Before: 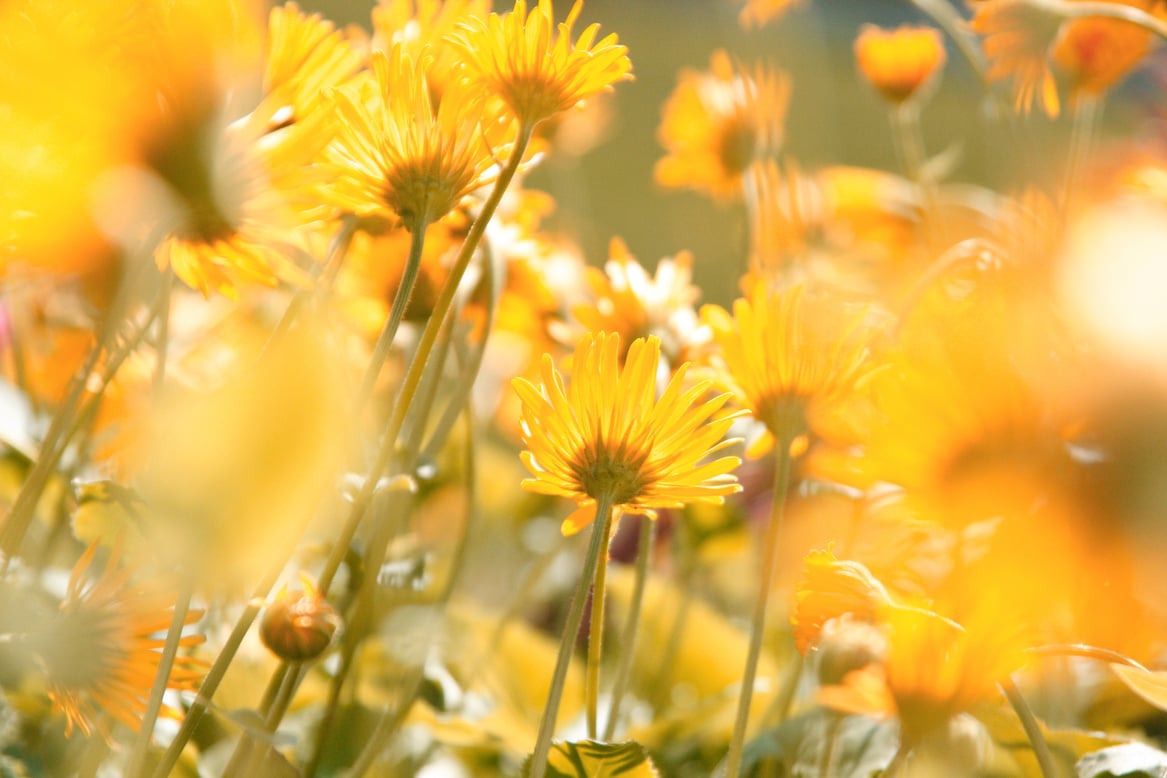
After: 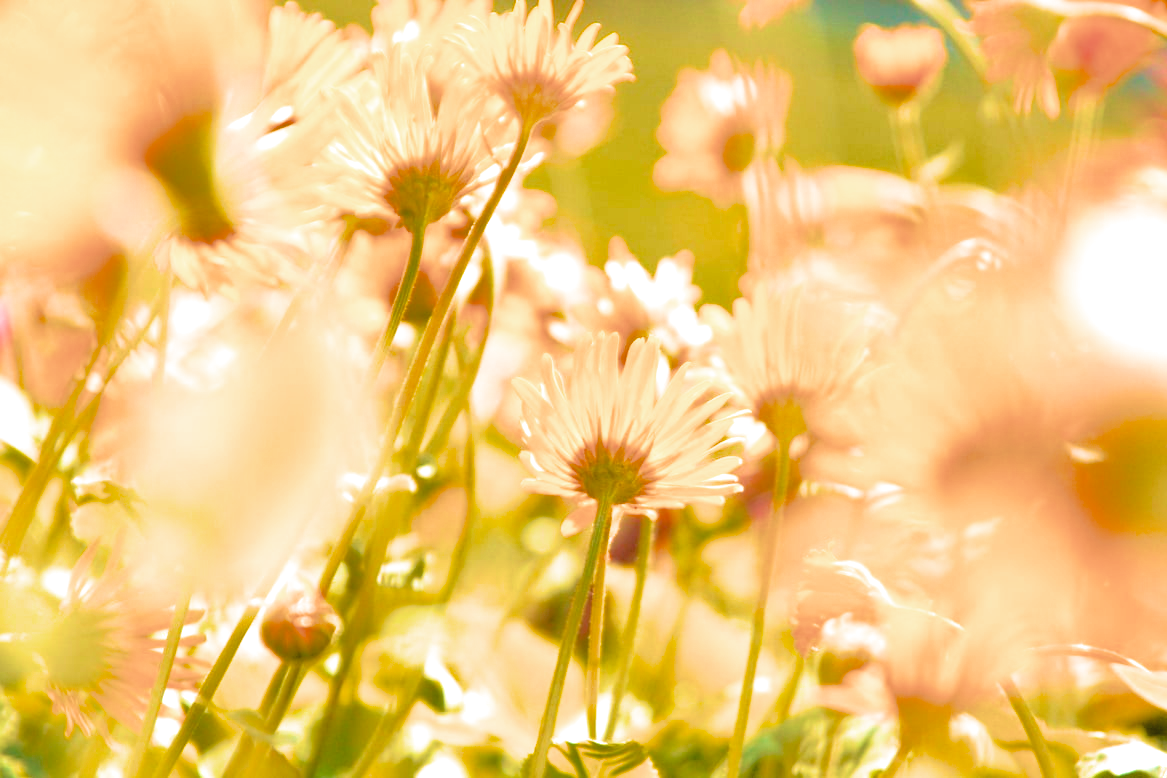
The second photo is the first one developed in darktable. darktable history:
exposure: black level correction 0.011, exposure 1.078 EV, compensate highlight preservation false
shadows and highlights: shadows 30.14
color balance rgb: perceptual saturation grading › global saturation 0.504%, perceptual brilliance grading › global brilliance 10.213%, global vibrance 9.869%
velvia: strength 74.6%
filmic rgb: black relative exposure -5.06 EV, white relative exposure 3.96 EV, hardness 2.89, contrast 1.201, color science v6 (2022)
